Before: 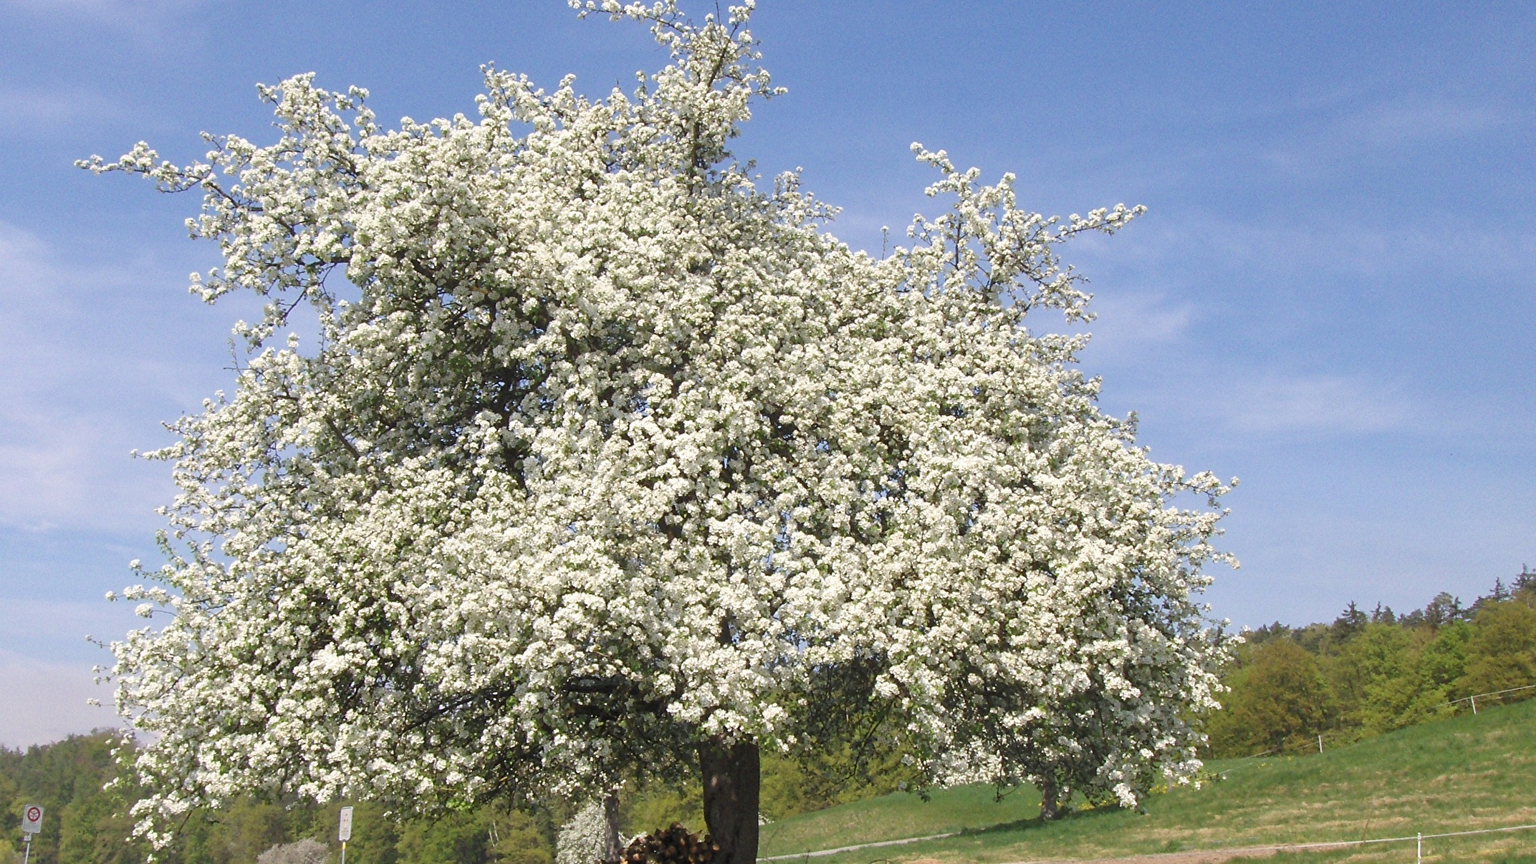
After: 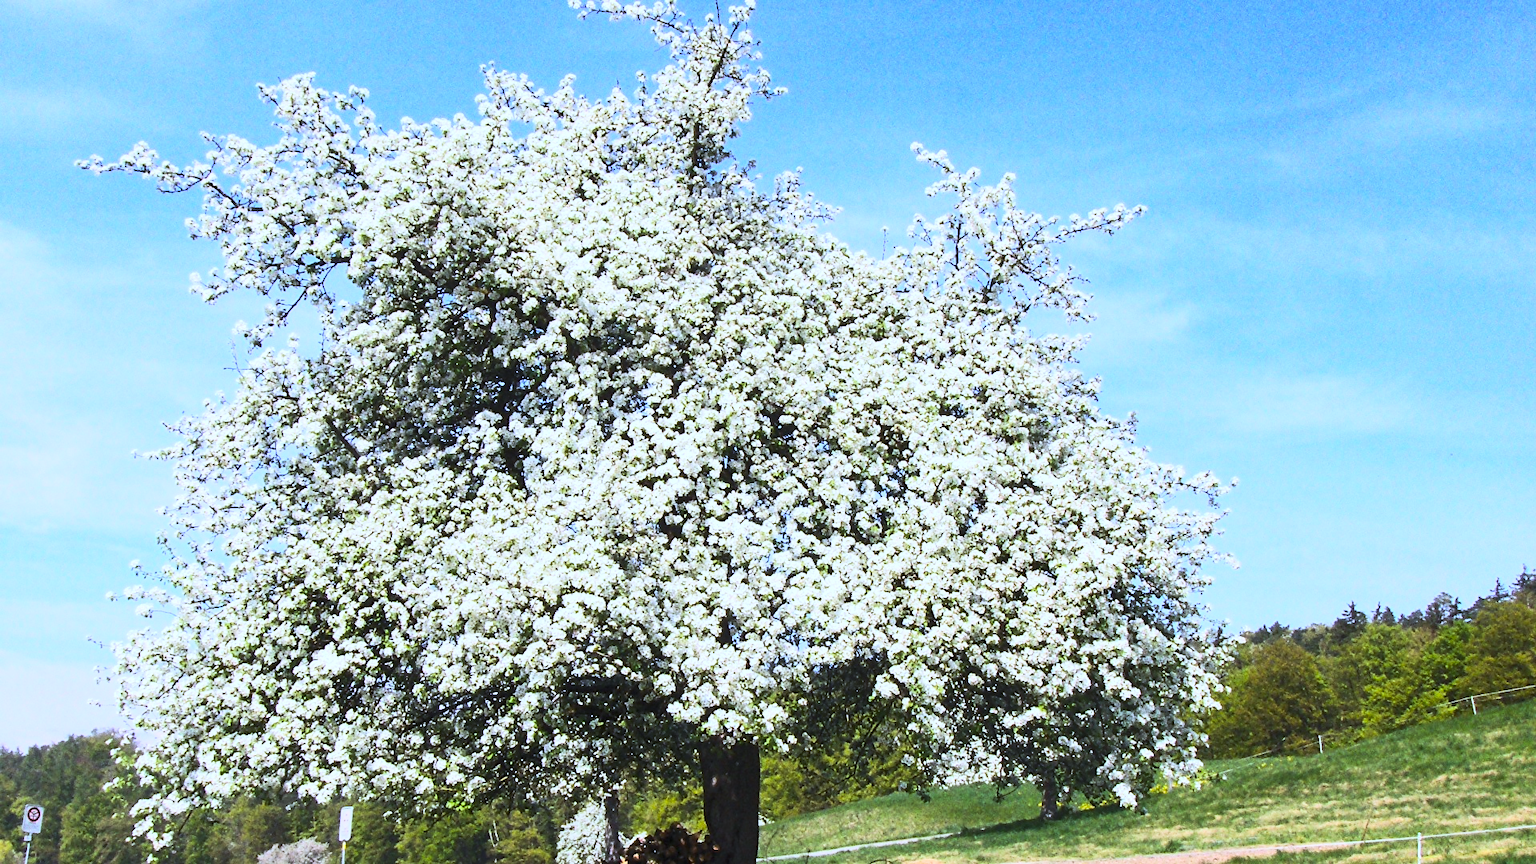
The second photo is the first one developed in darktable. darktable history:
white balance: red 0.948, green 1.02, blue 1.176
color balance rgb: perceptual saturation grading › global saturation 25%, global vibrance 20%
tone curve: curves: ch0 [(0, 0) (0.427, 0.375) (0.616, 0.801) (1, 1)], color space Lab, linked channels, preserve colors none
